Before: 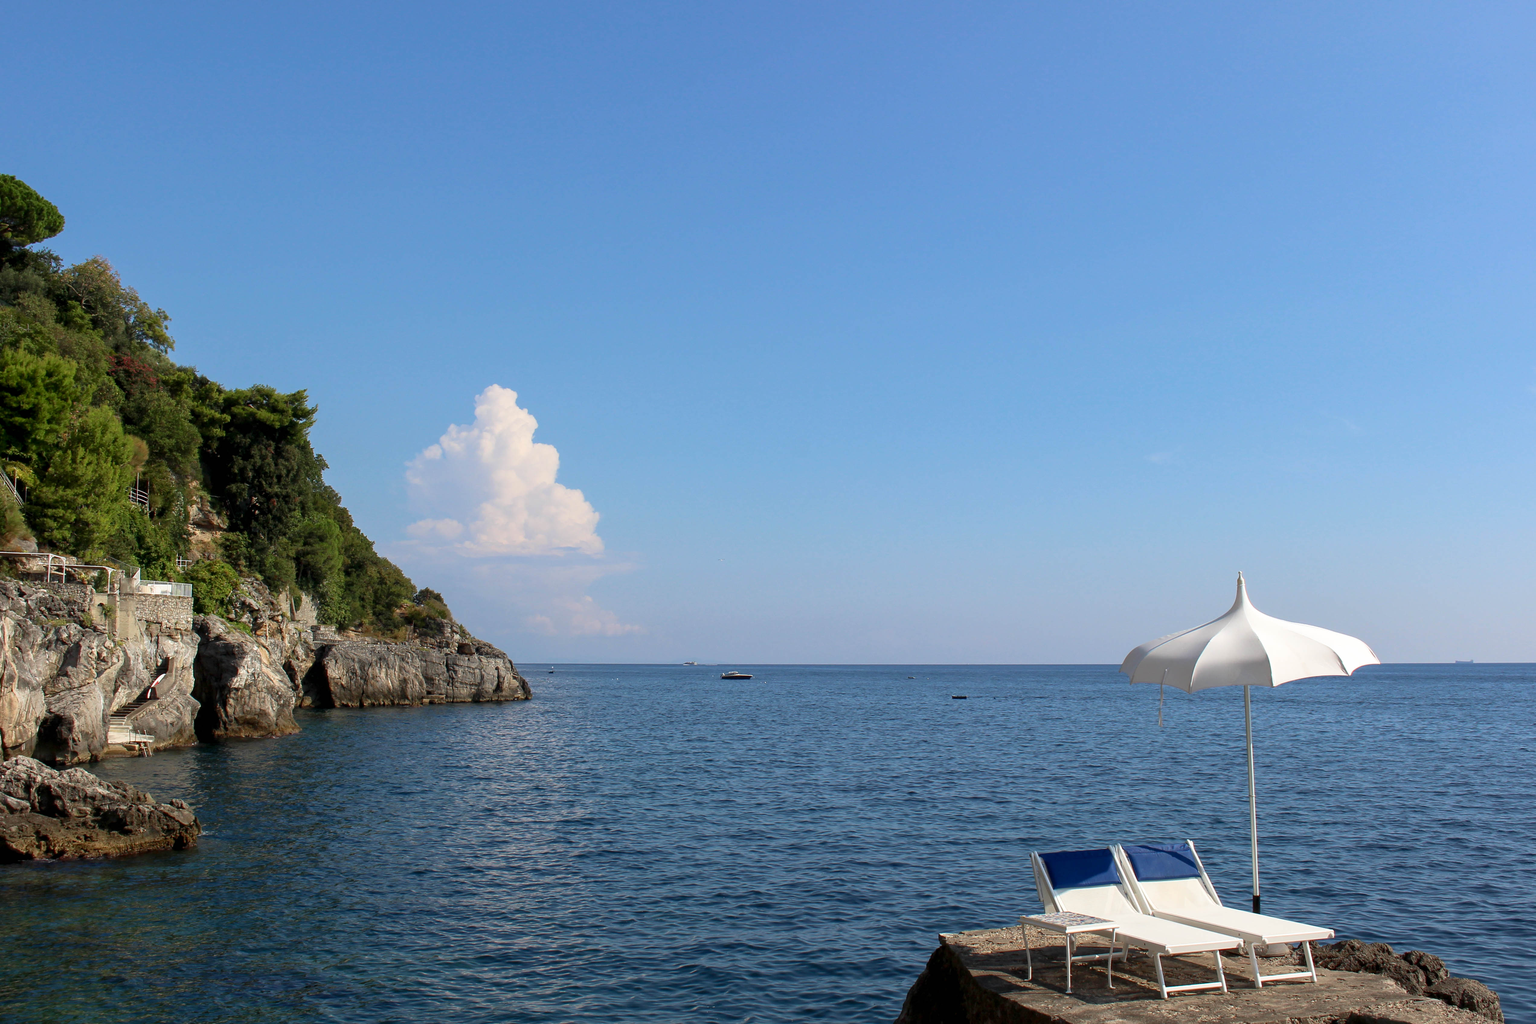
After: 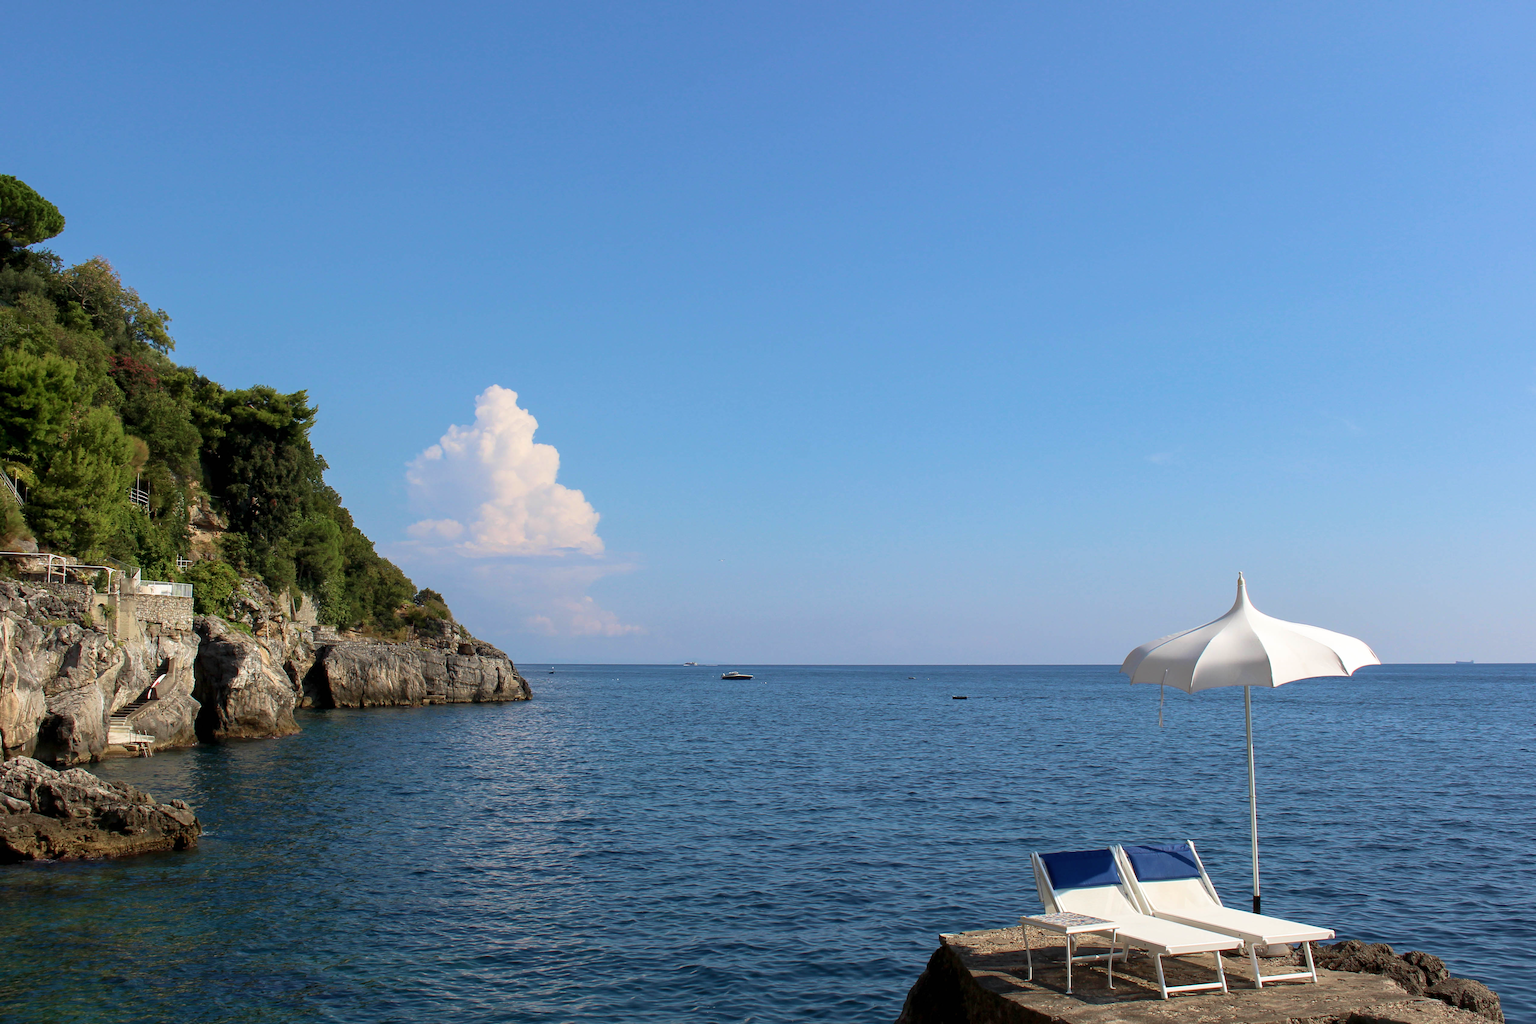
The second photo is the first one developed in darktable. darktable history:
velvia: on, module defaults
contrast brightness saturation: saturation -0.065
